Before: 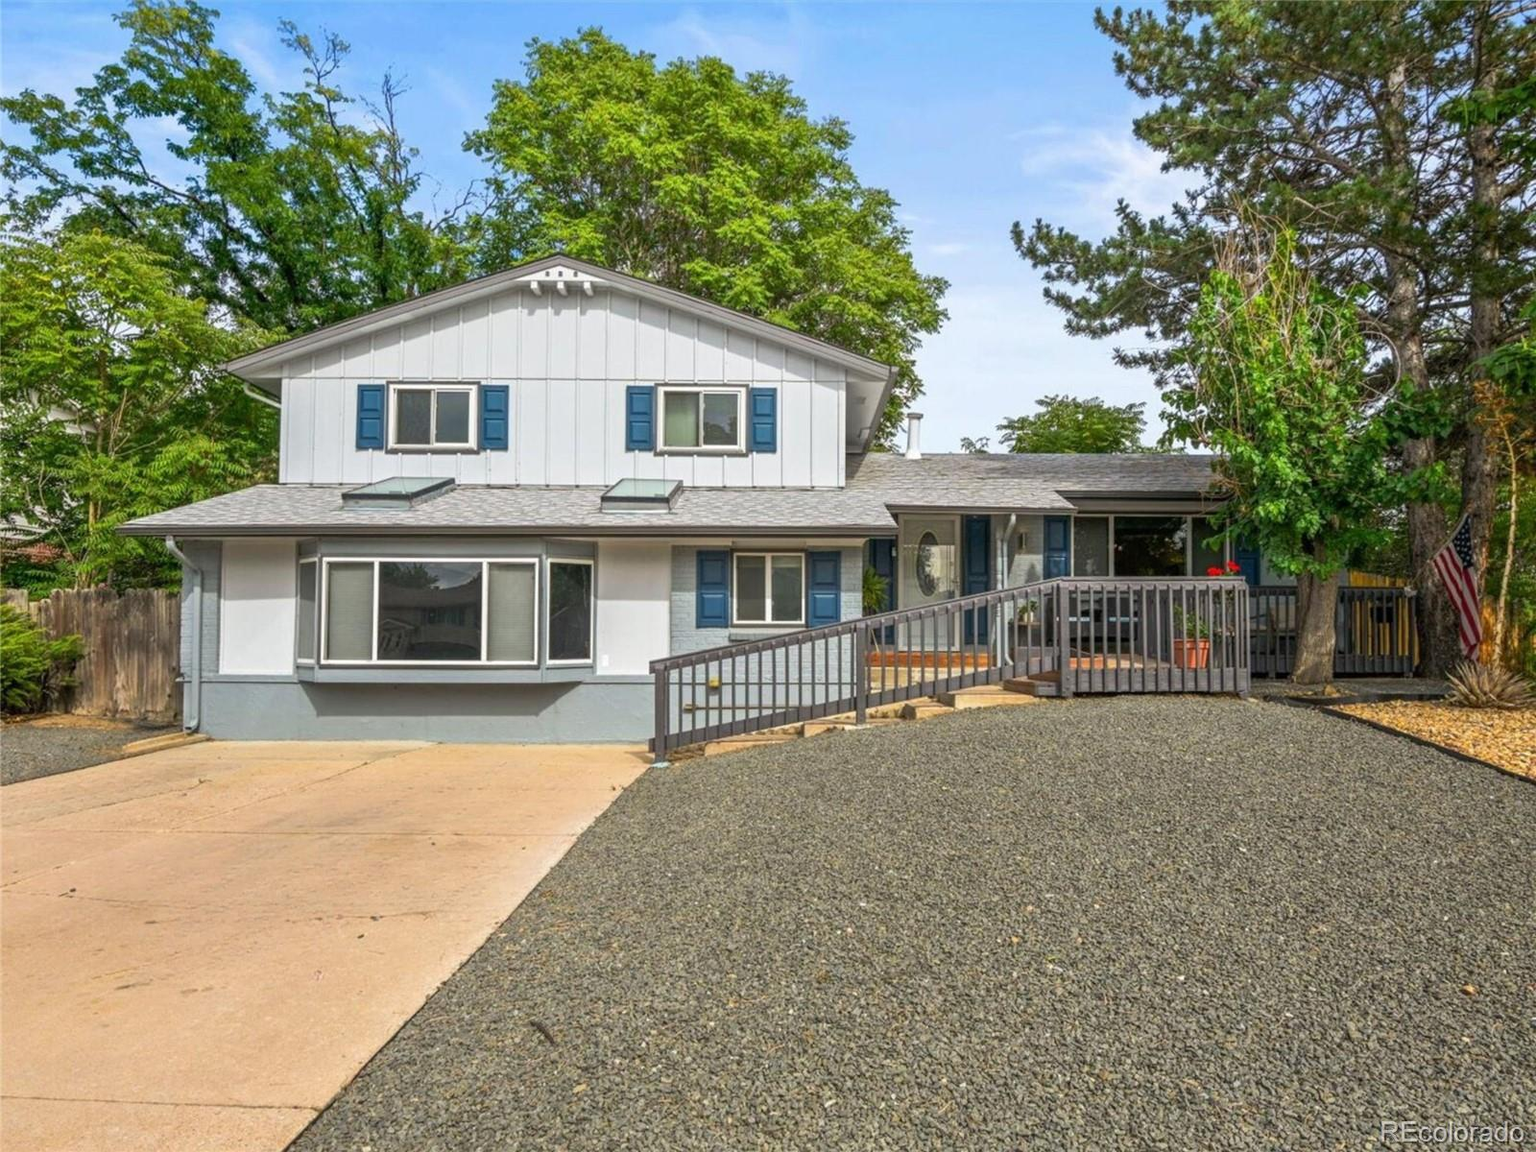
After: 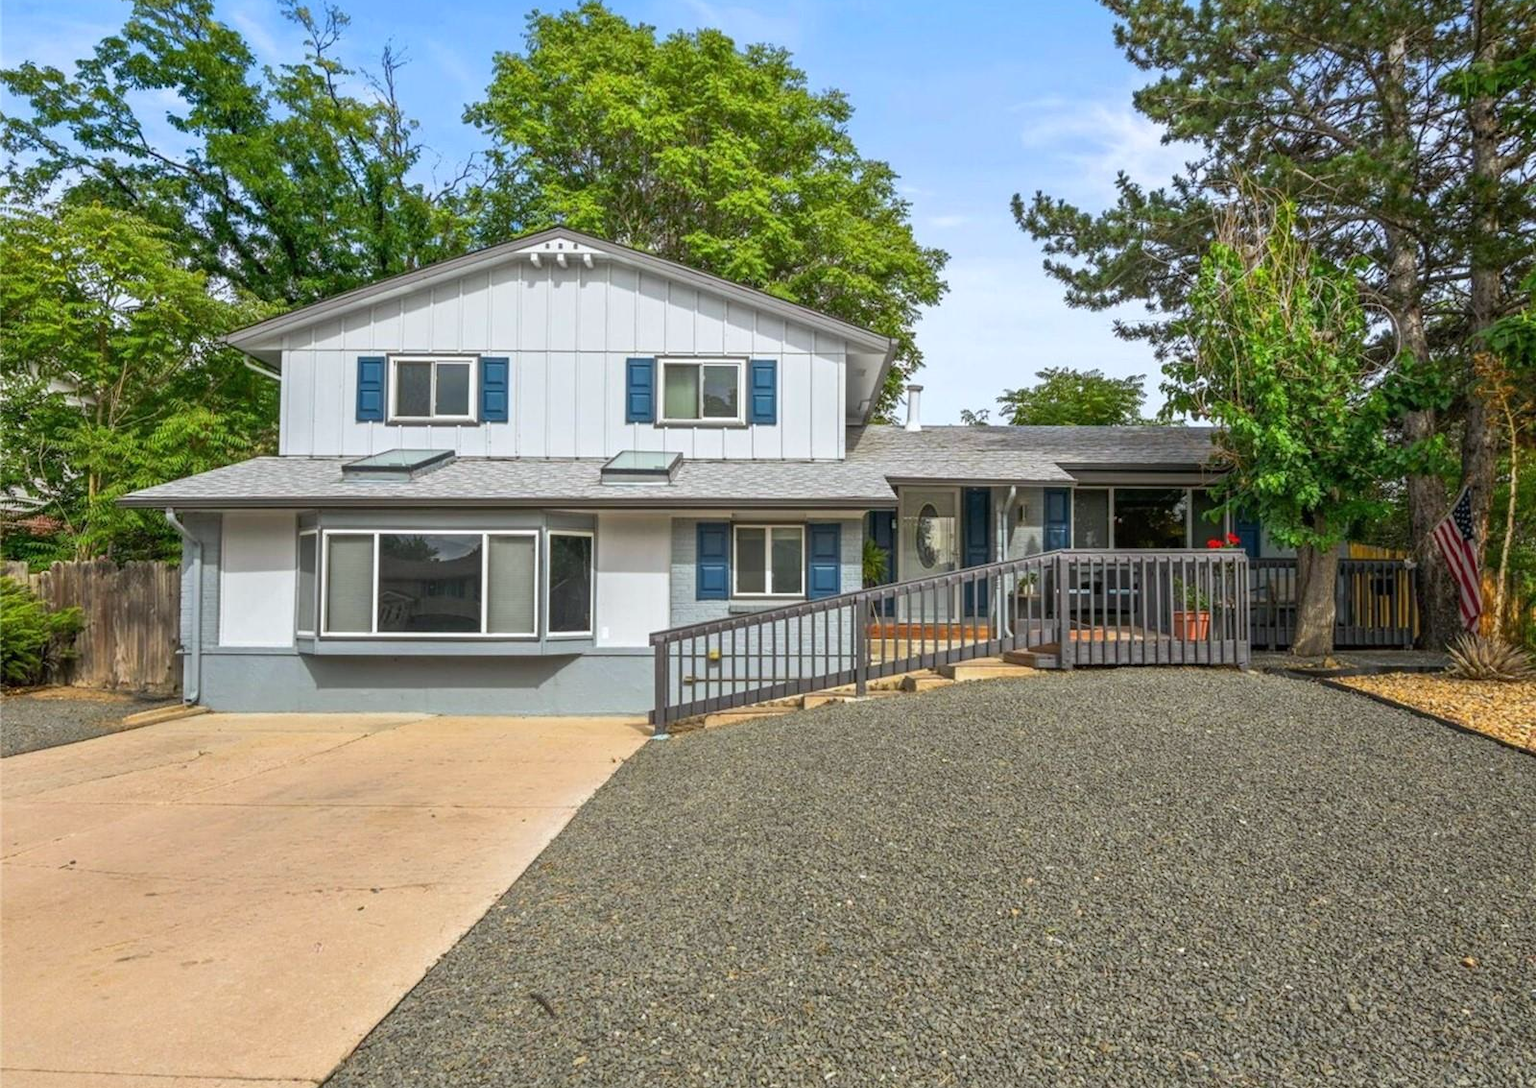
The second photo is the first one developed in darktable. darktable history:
crop and rotate: top 2.479%, bottom 3.018%
white balance: red 0.982, blue 1.018
